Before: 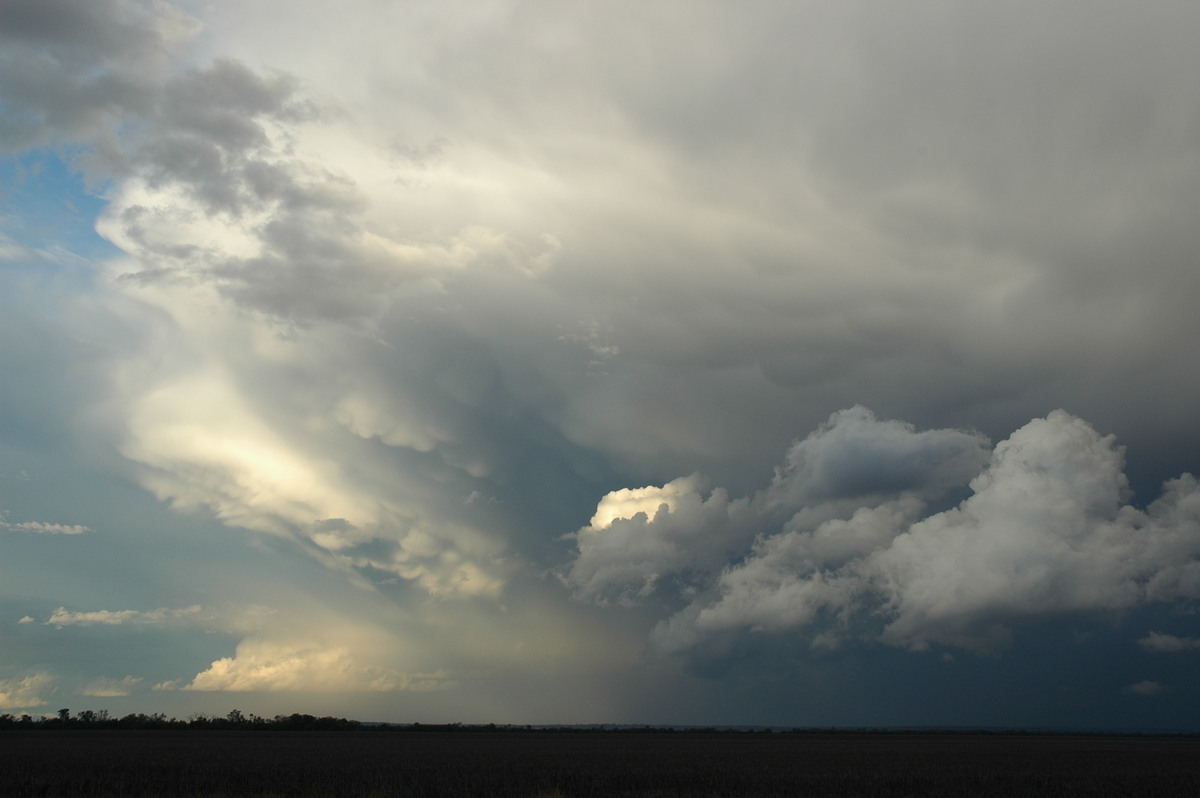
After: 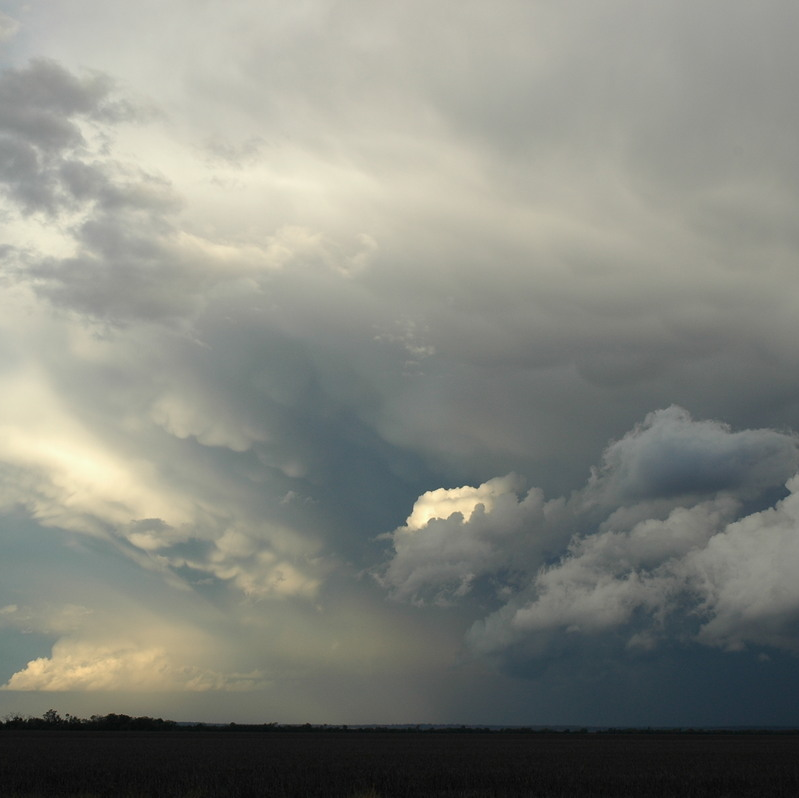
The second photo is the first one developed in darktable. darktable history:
crop: left 15.415%, right 17.926%
